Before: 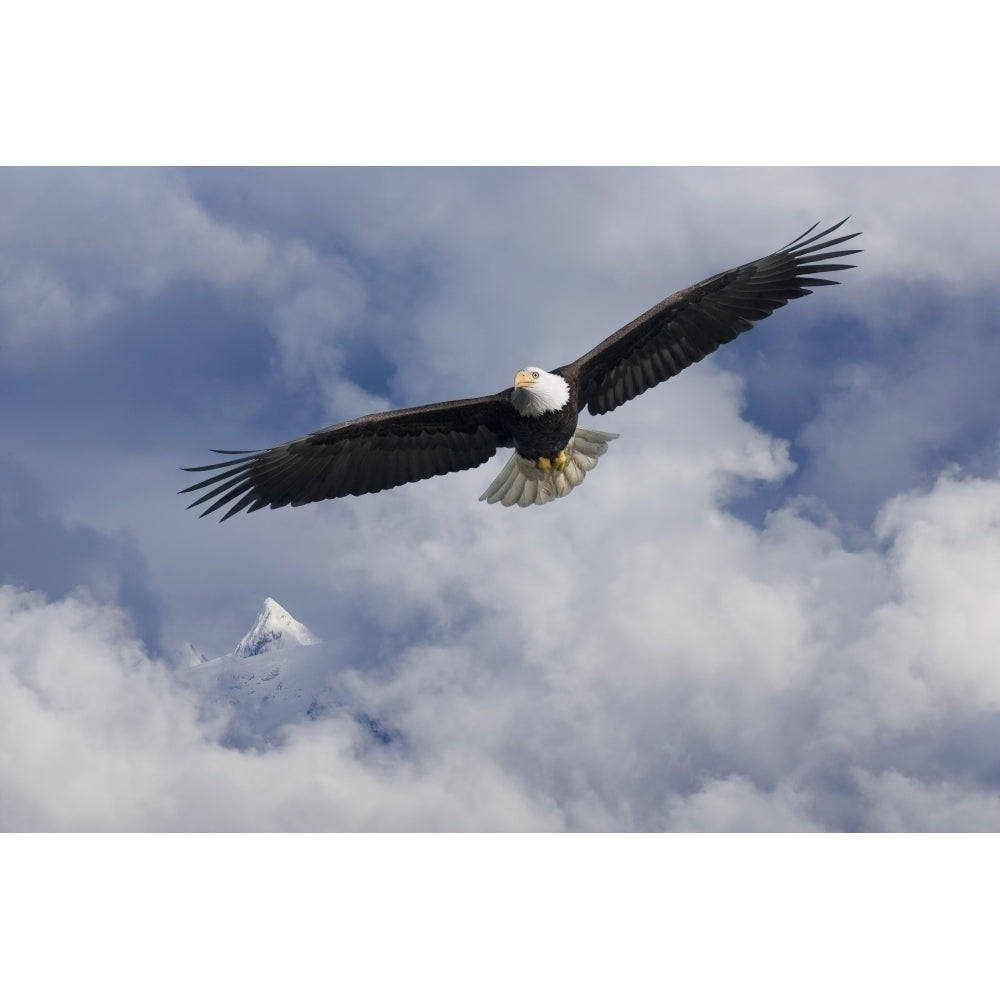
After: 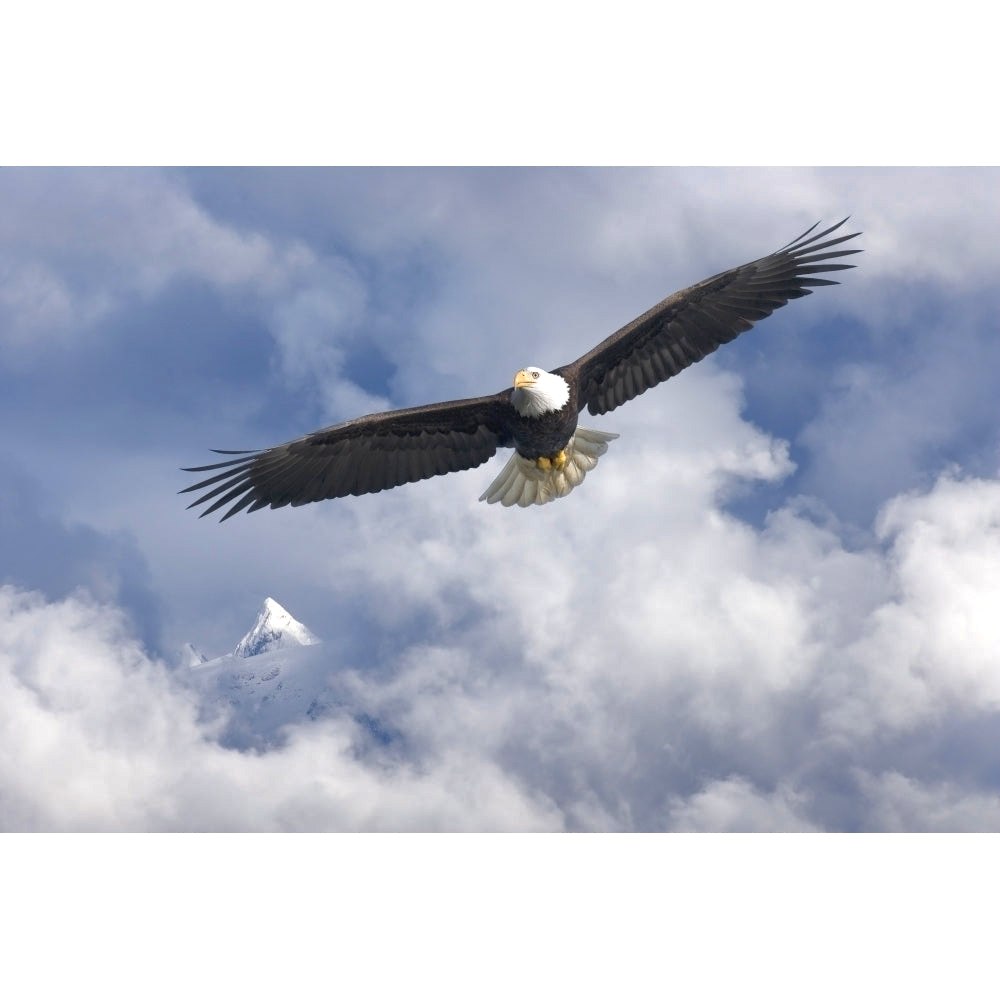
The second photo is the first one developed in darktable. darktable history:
exposure: exposure 0.601 EV, compensate exposure bias true, compensate highlight preservation false
shadows and highlights: on, module defaults
